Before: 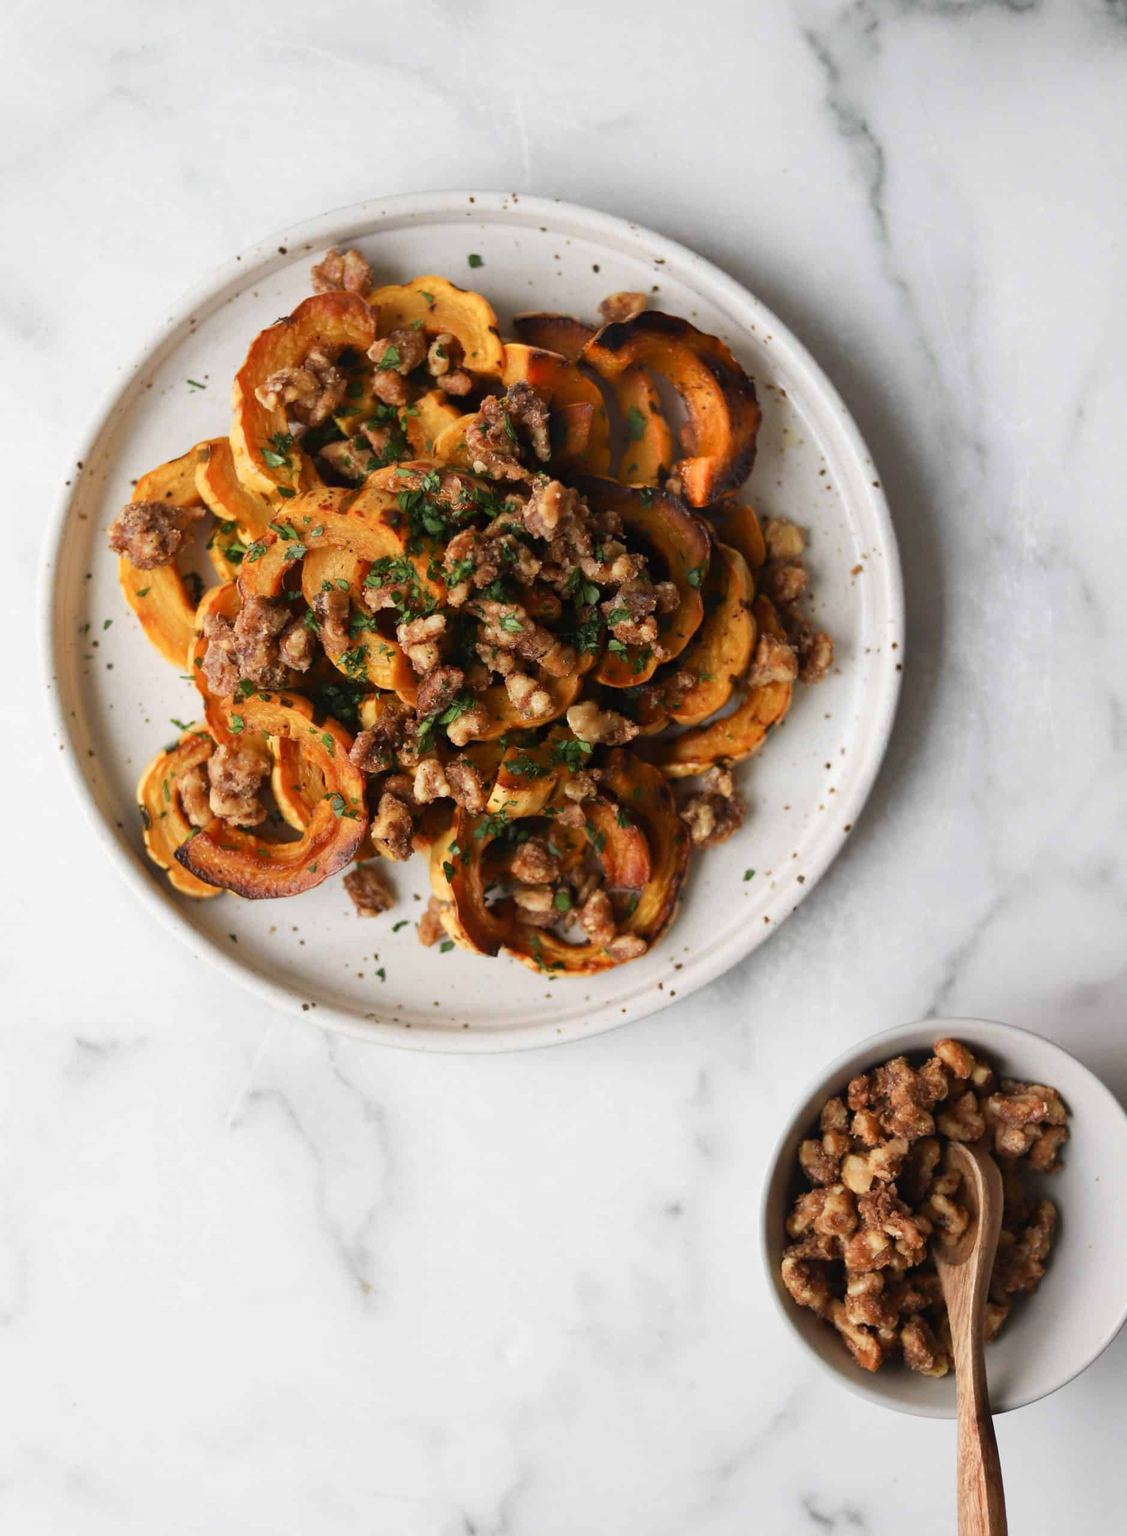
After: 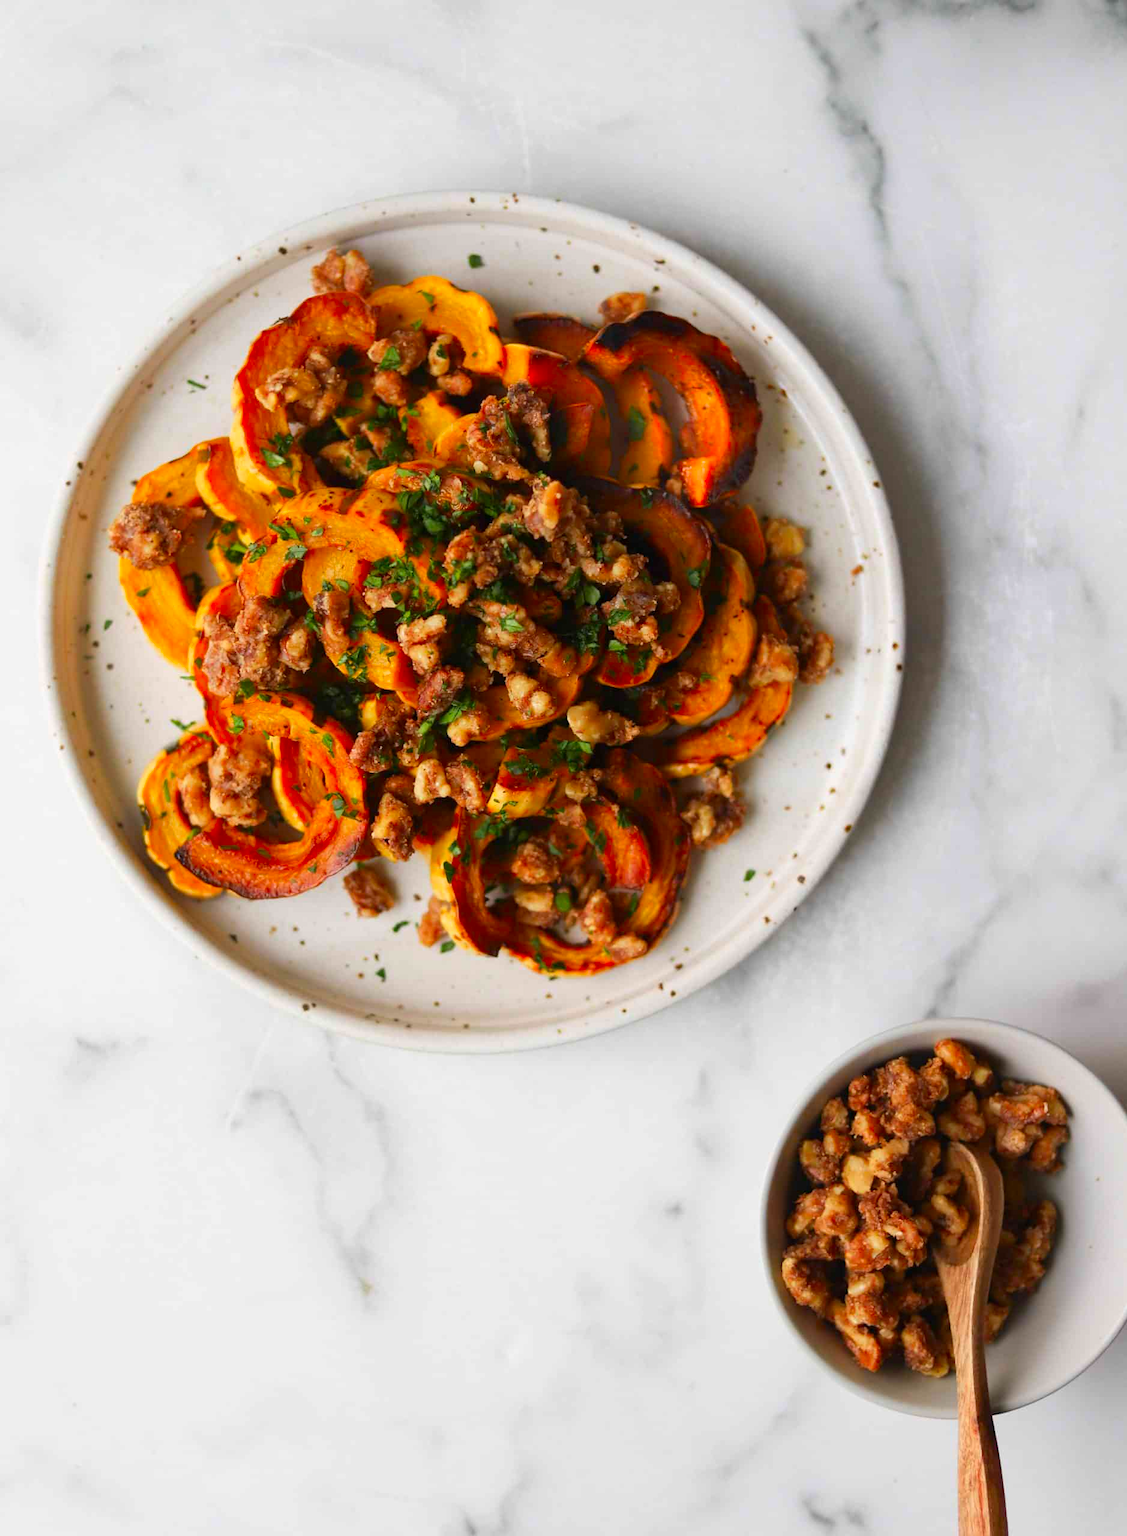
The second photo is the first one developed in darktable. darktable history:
contrast brightness saturation: saturation 0.515
